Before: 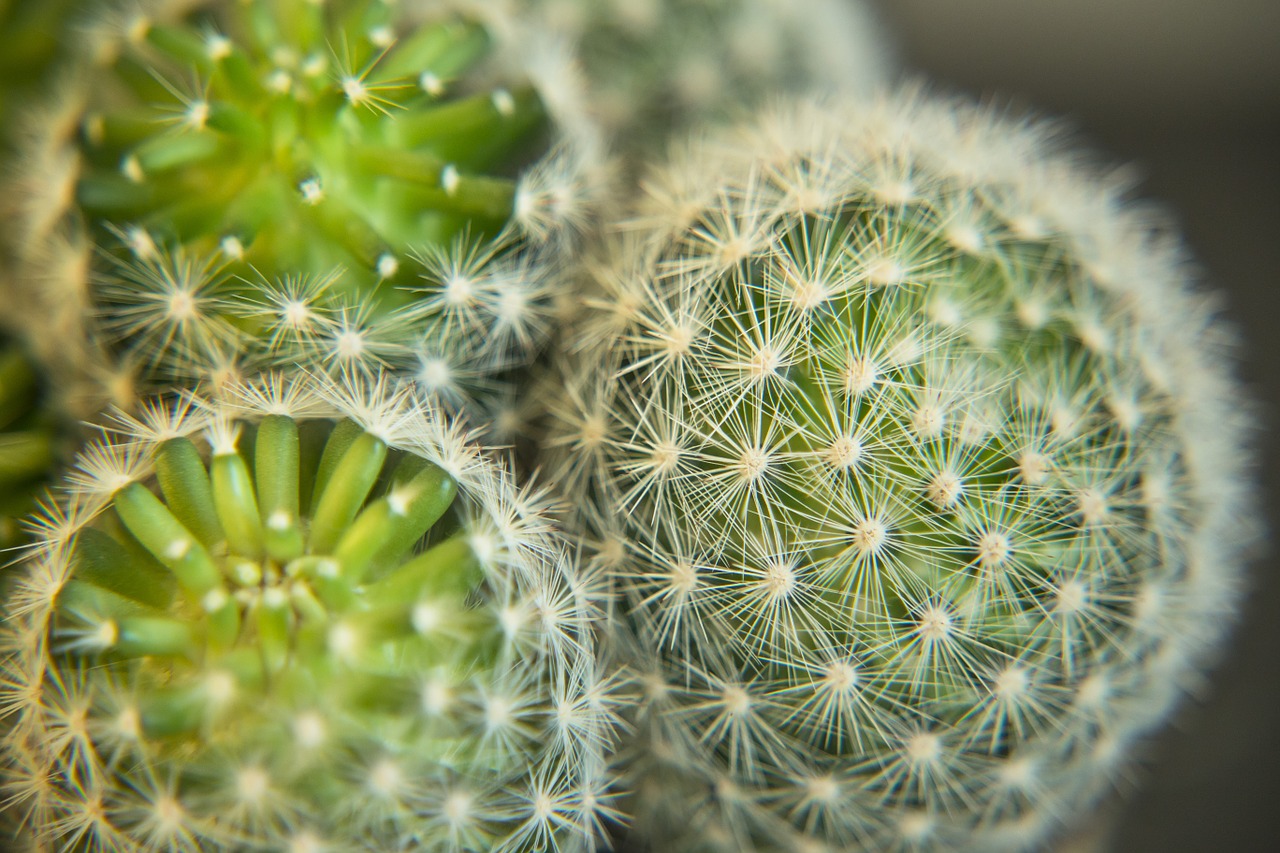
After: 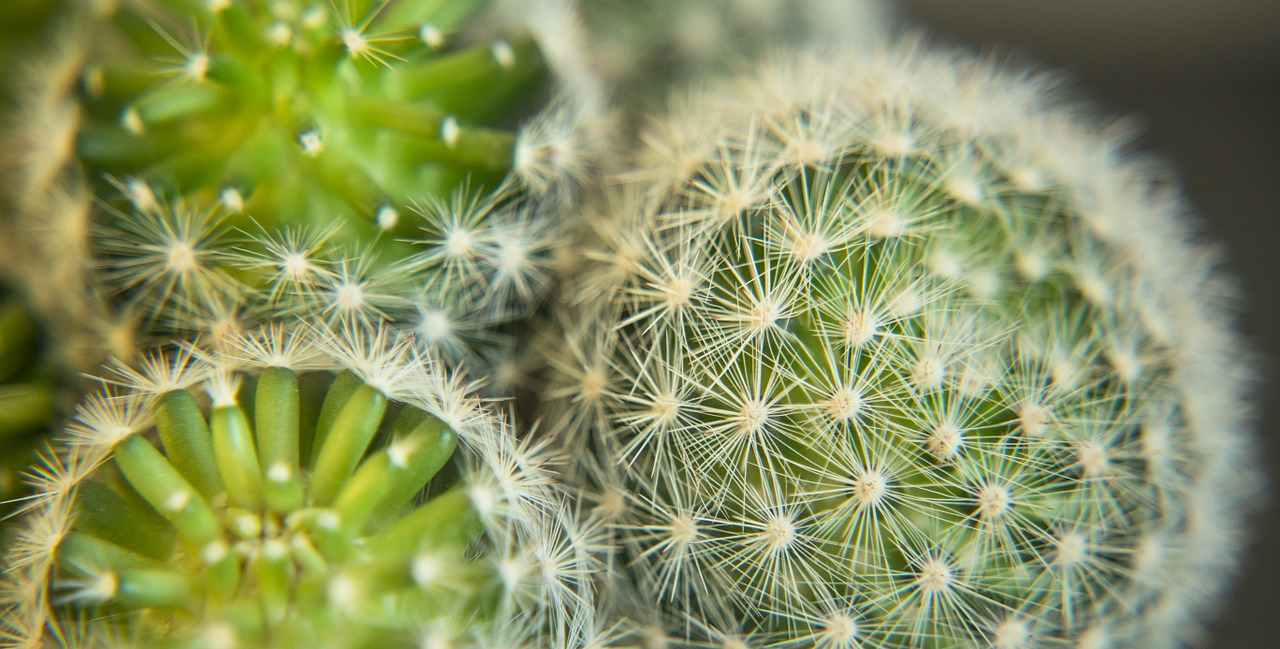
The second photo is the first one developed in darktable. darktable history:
crop: top 5.697%, bottom 18.108%
